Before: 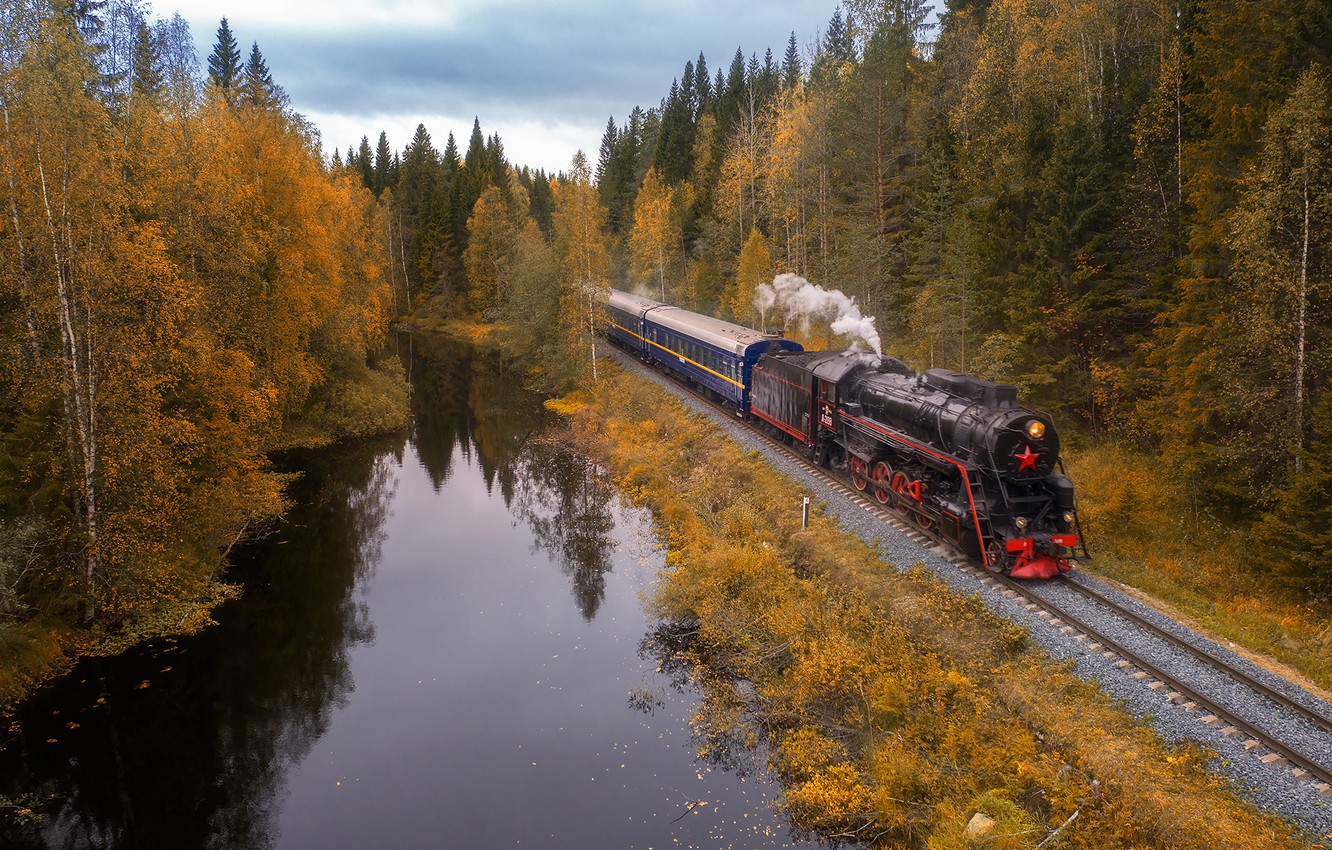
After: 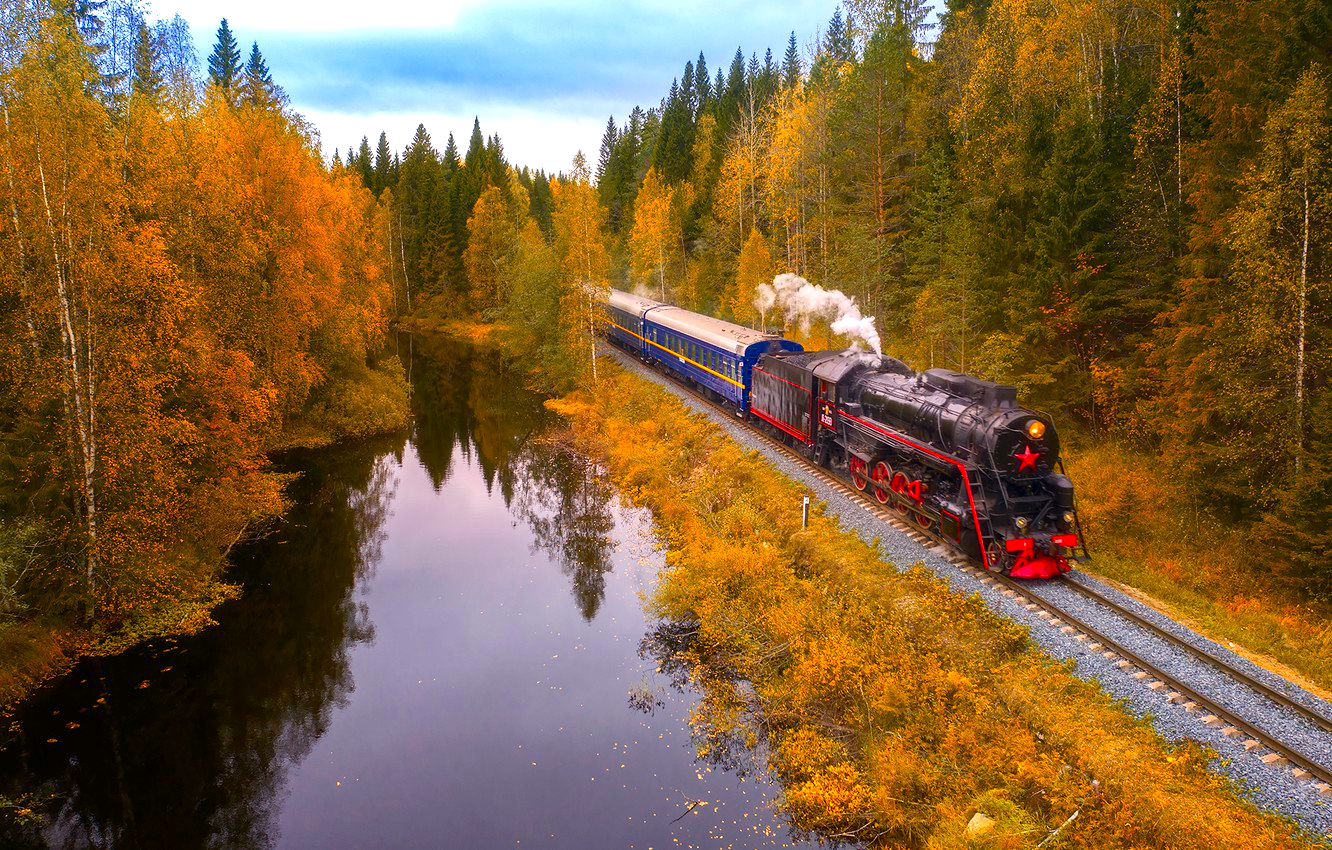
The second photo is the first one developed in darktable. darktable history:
color balance rgb: perceptual saturation grading › global saturation 15.413%, perceptual saturation grading › highlights -19.227%, perceptual saturation grading › shadows 19.395%, global vibrance 20%
contrast brightness saturation: contrast 0.097, brightness 0.026, saturation 0.094
tone equalizer: edges refinement/feathering 500, mask exposure compensation -1.57 EV, preserve details no
color correction: highlights b* -0.038, saturation 1.31
exposure: exposure 0.468 EV, compensate exposure bias true, compensate highlight preservation false
haze removal: compatibility mode true, adaptive false
